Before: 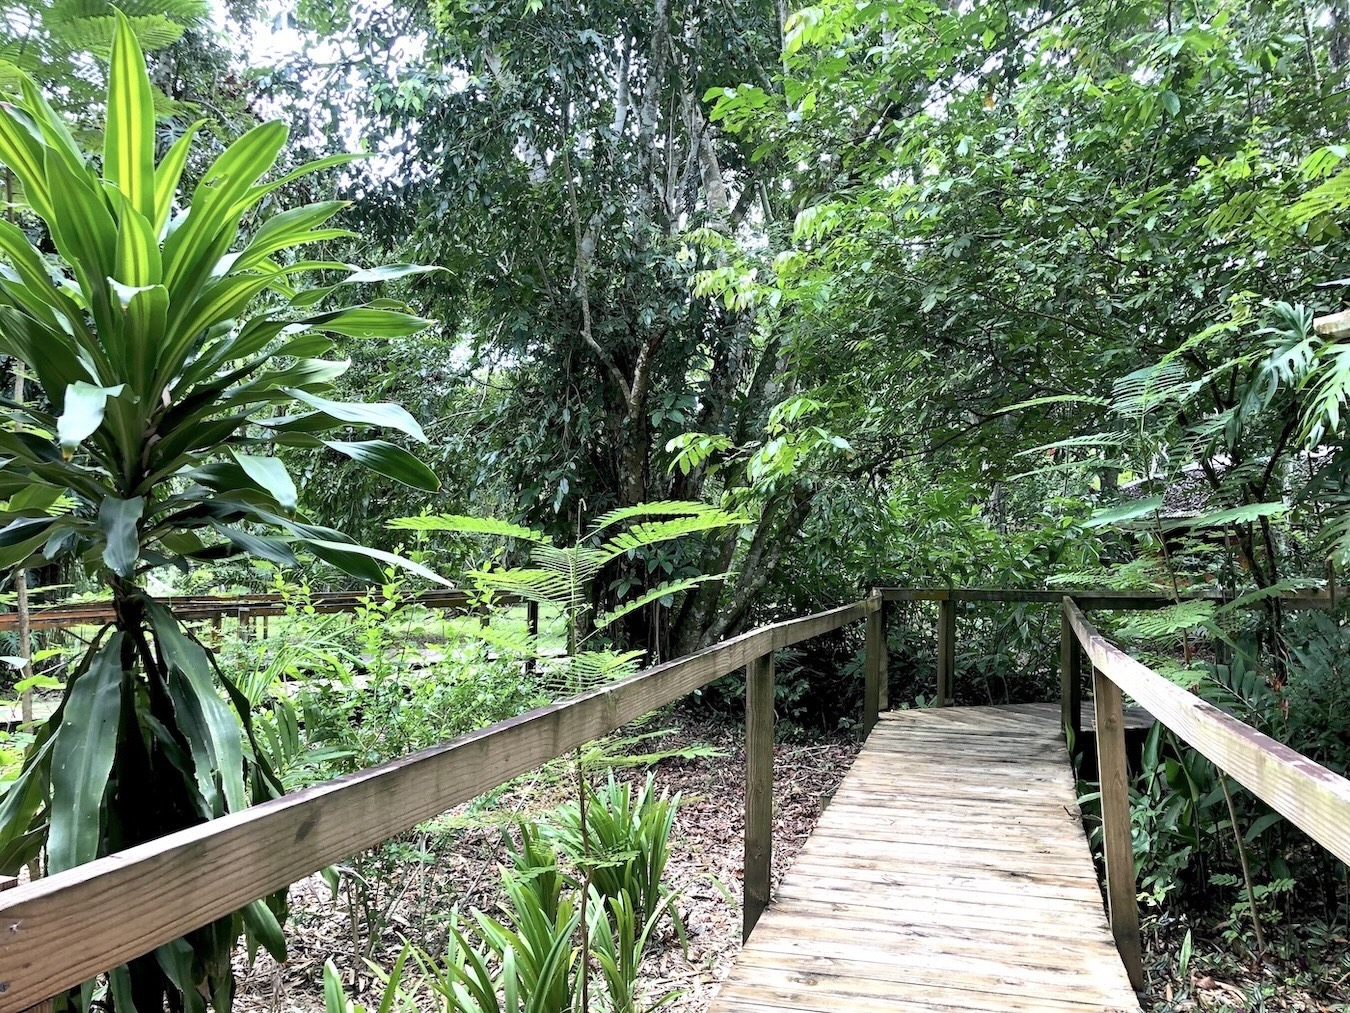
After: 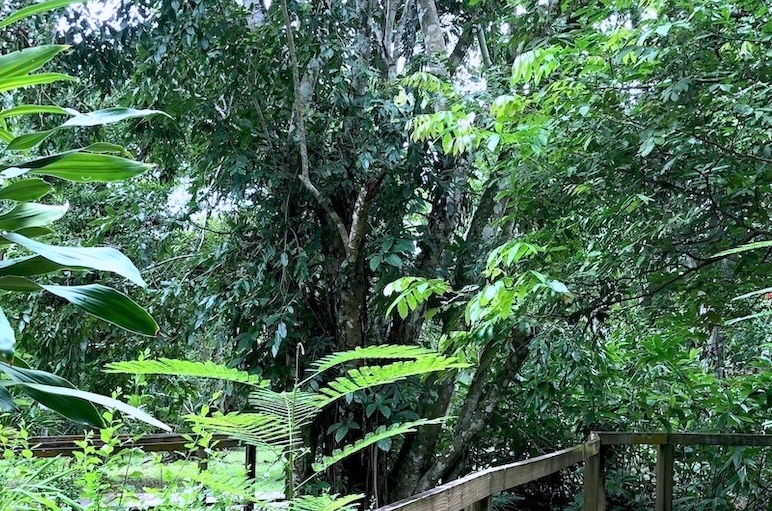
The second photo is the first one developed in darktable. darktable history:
crop: left 20.932%, top 15.471%, right 21.848%, bottom 34.081%
color calibration: illuminant as shot in camera, x 0.358, y 0.373, temperature 4628.91 K
exposure: exposure -0.041 EV, compensate highlight preservation false
